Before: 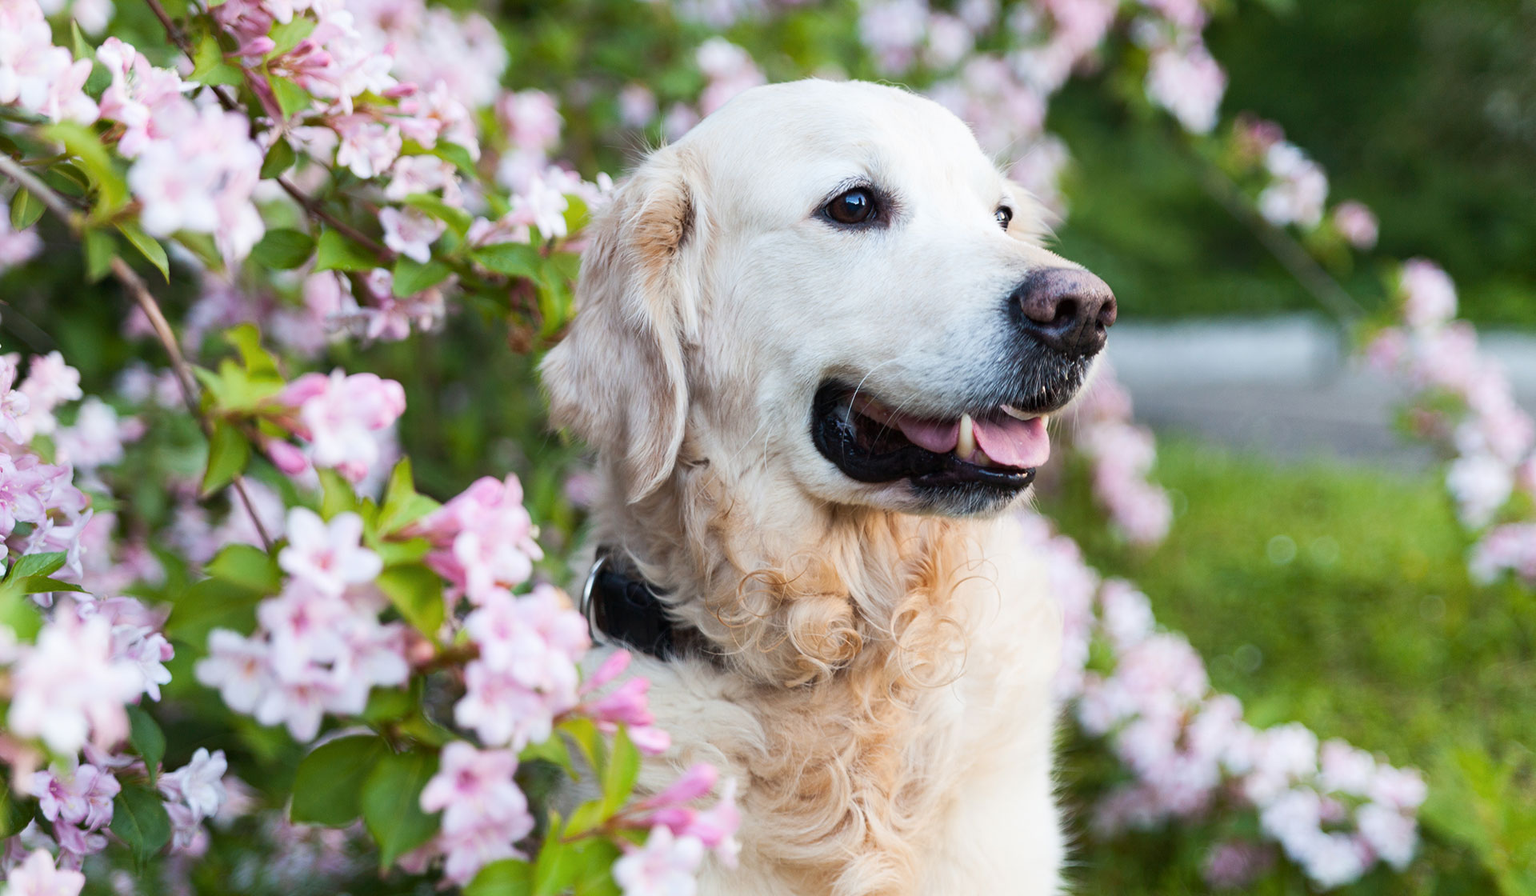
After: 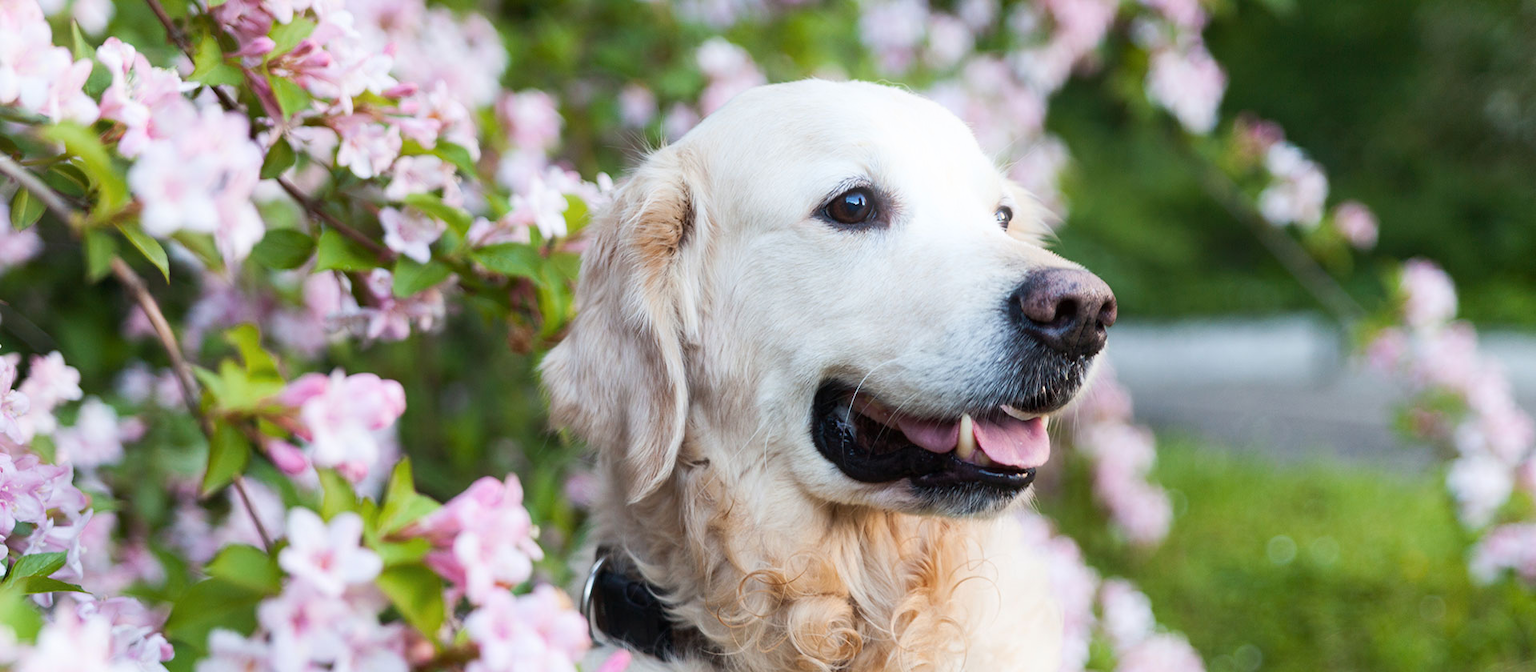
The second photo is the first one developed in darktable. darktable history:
crop: bottom 24.988%
bloom: size 9%, threshold 100%, strength 7%
